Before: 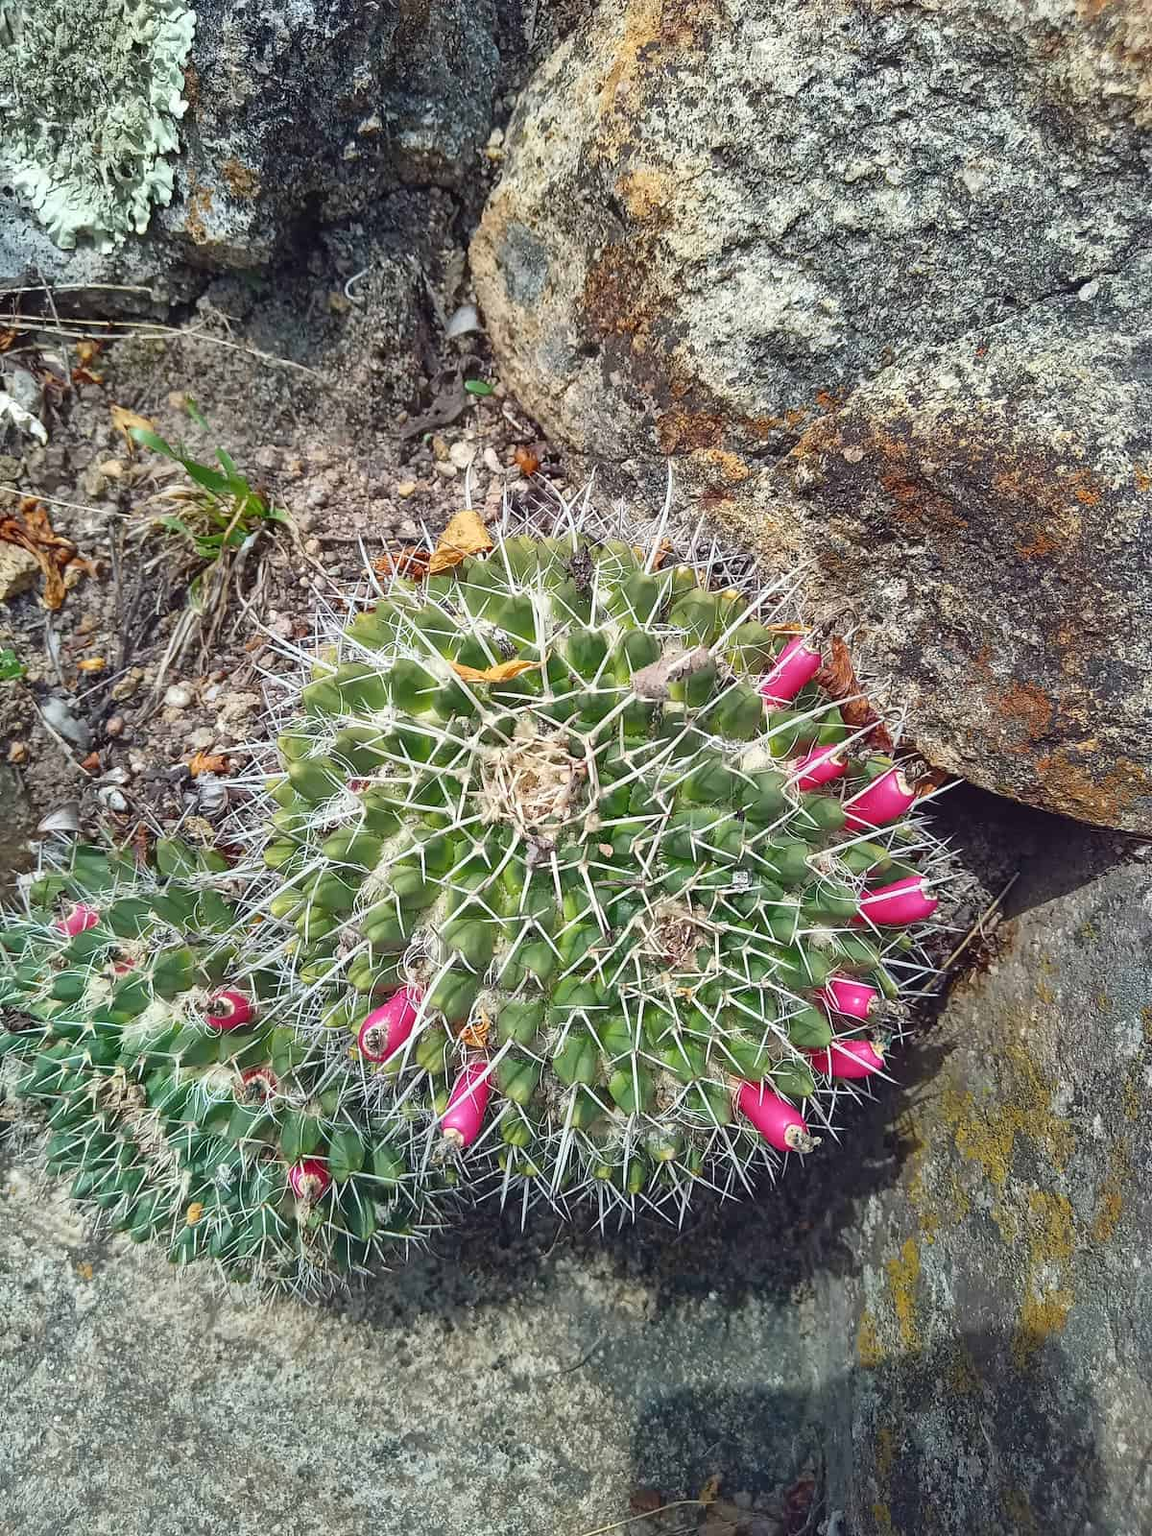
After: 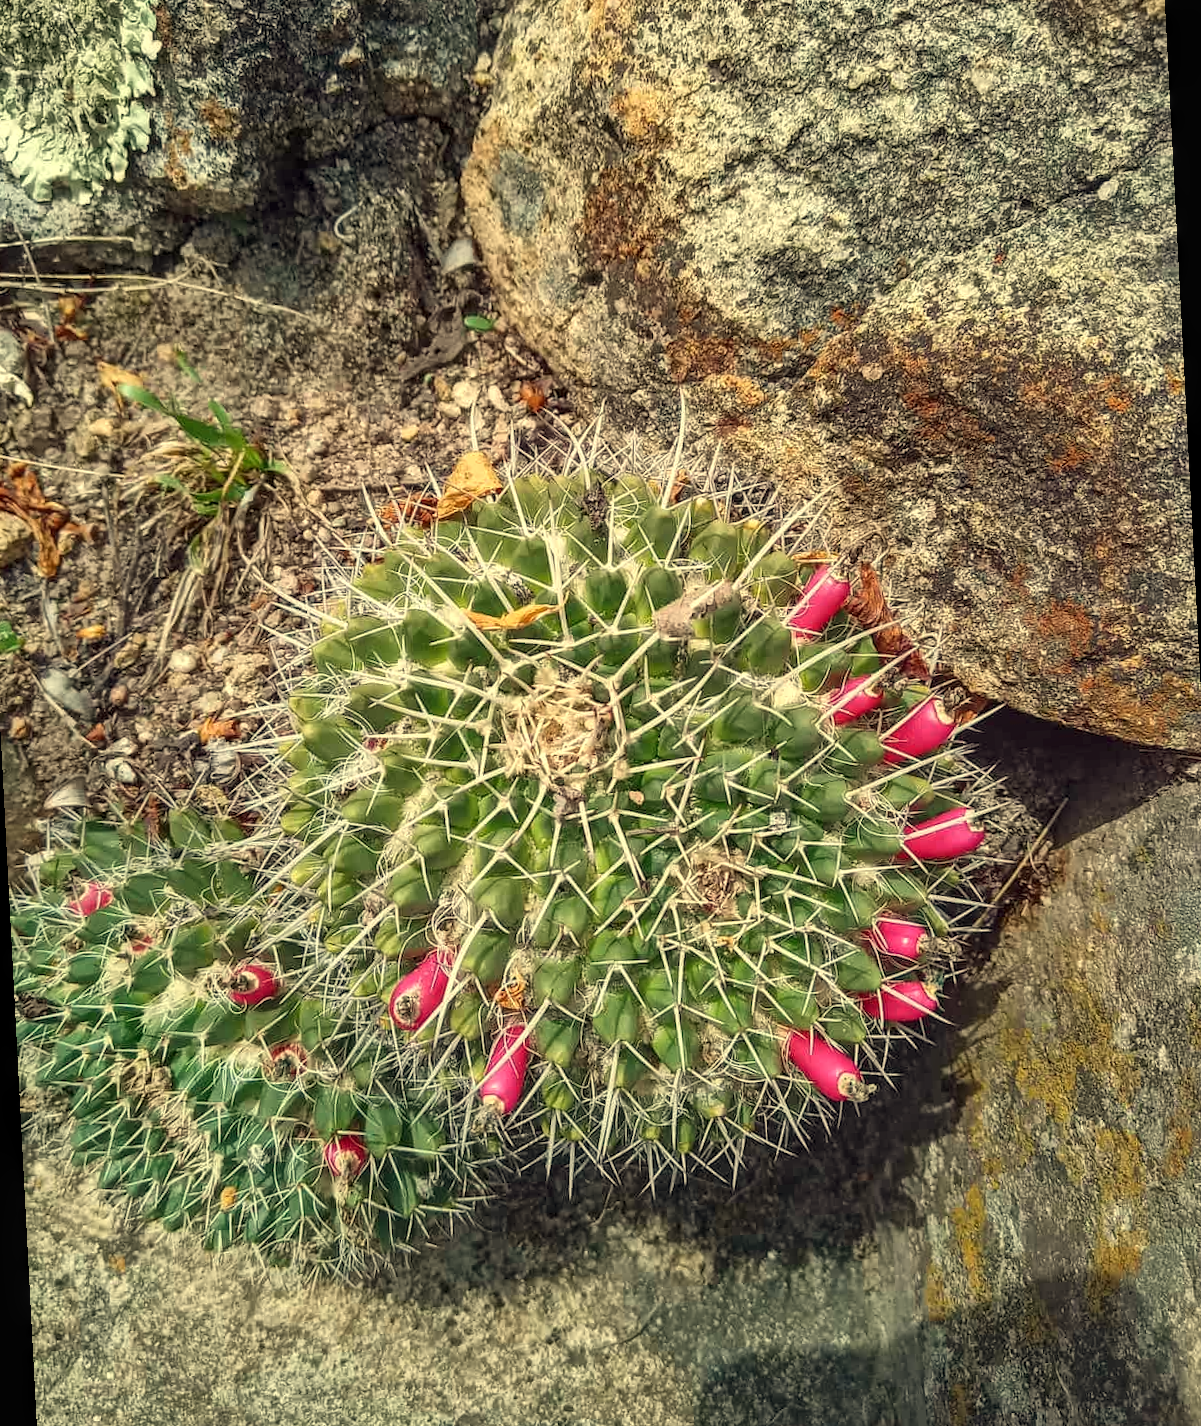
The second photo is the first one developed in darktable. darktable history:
local contrast: on, module defaults
white balance: red 1.08, blue 0.791
rotate and perspective: rotation -3°, crop left 0.031, crop right 0.968, crop top 0.07, crop bottom 0.93
